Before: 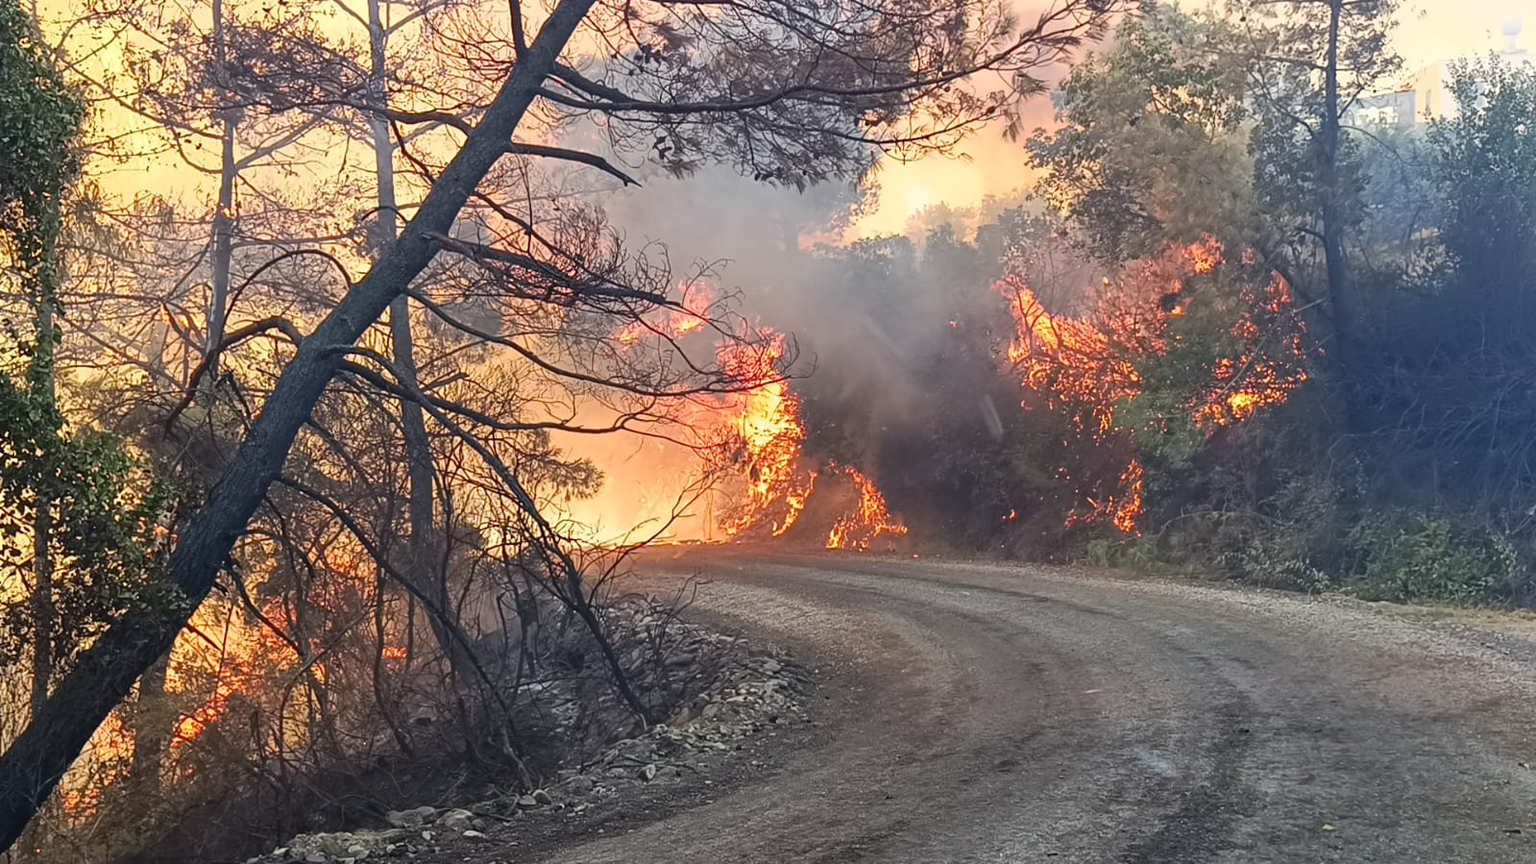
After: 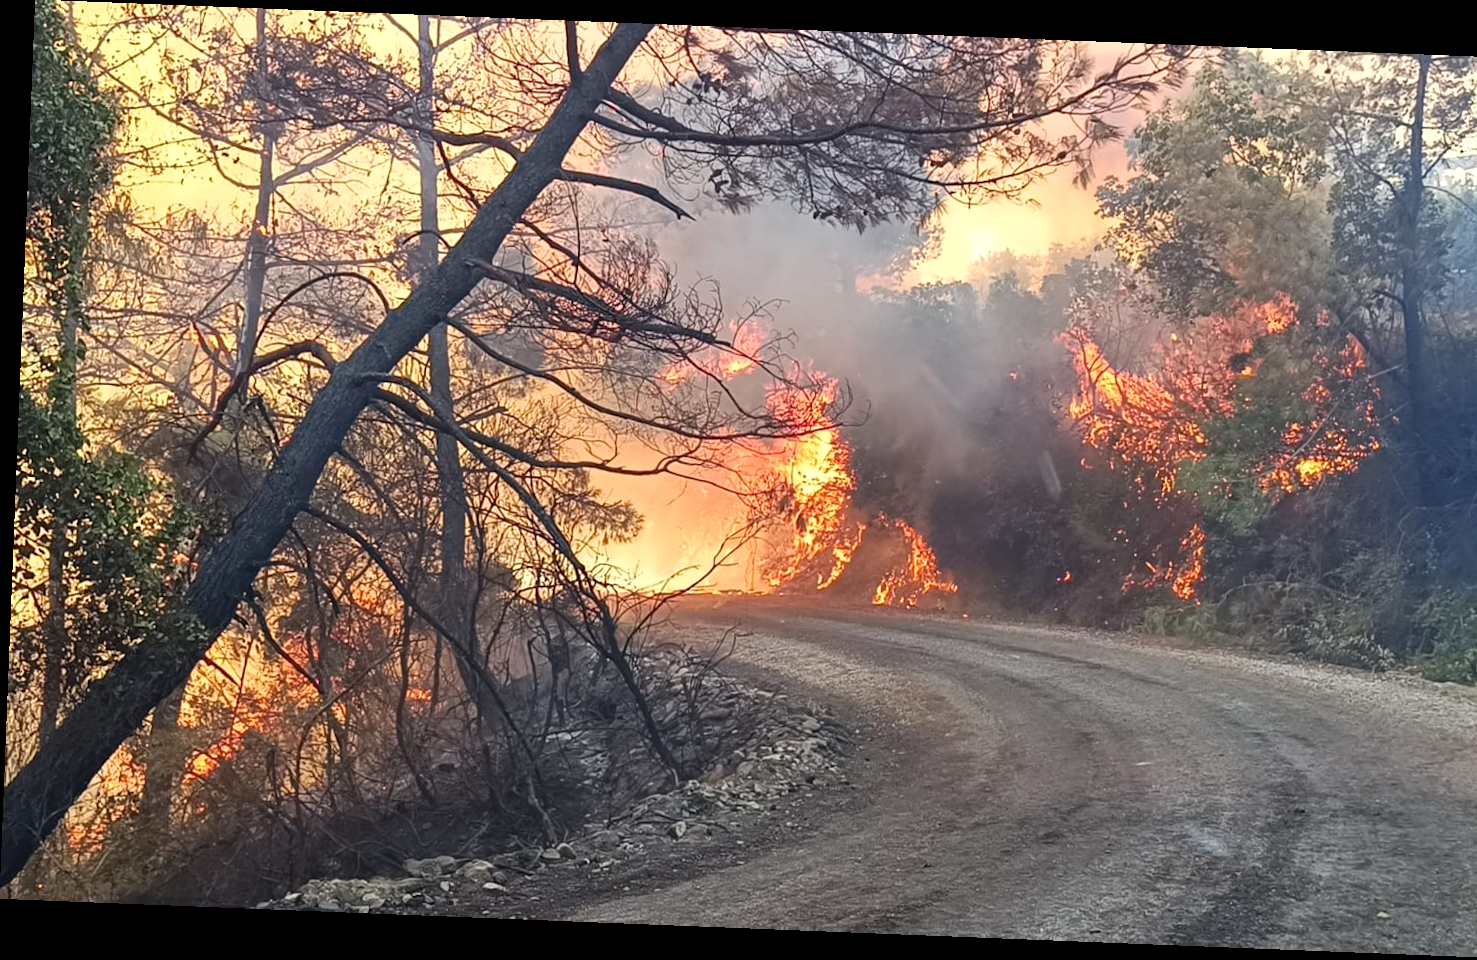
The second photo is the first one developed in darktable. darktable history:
exposure: exposure 0.197 EV, compensate highlight preservation false
crop: right 9.509%, bottom 0.031%
rotate and perspective: rotation 2.27°, automatic cropping off
